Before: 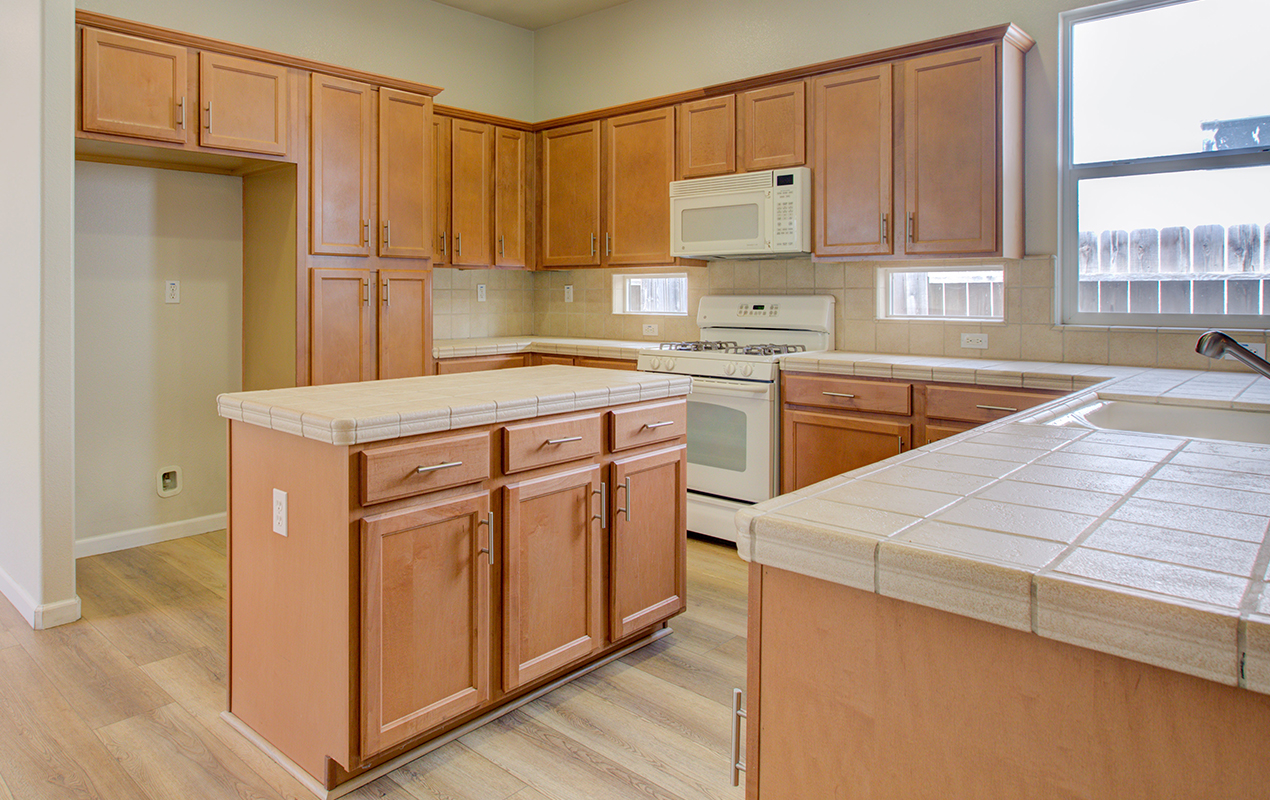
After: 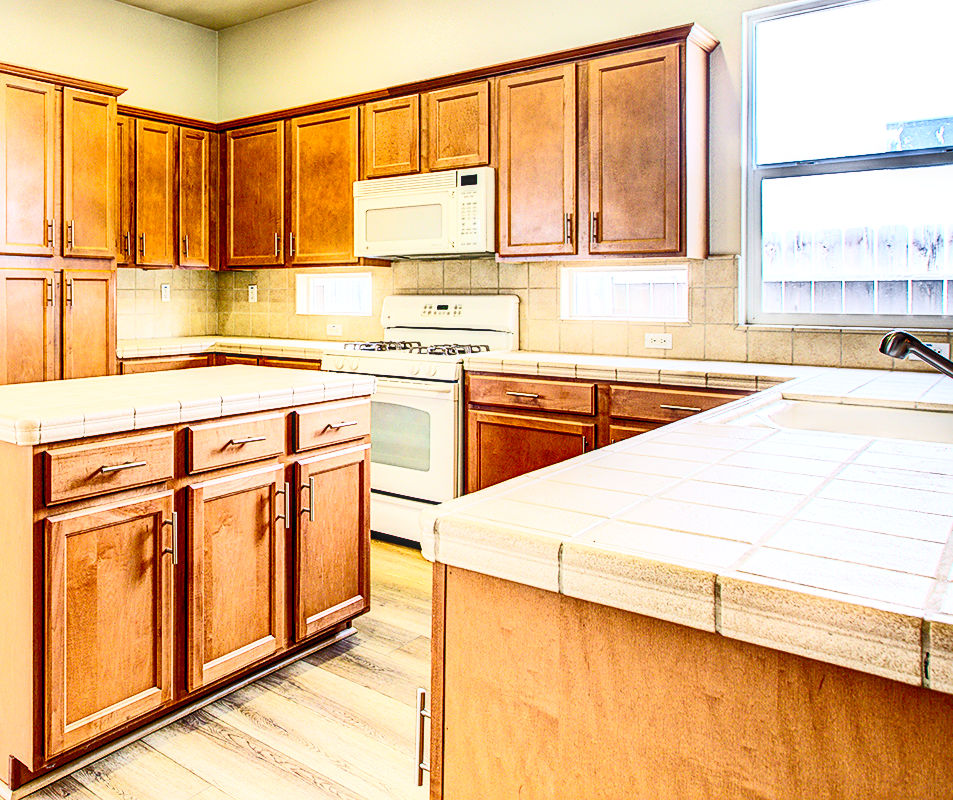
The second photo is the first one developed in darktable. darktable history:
exposure: black level correction 0.009, exposure -0.164 EV, compensate exposure bias true, compensate highlight preservation false
filmic rgb: black relative exposure -7.65 EV, white relative exposure 4.56 EV, hardness 3.61, contrast 1.117, preserve chrominance no, color science v5 (2021), contrast in shadows safe, contrast in highlights safe
sharpen: on, module defaults
local contrast: detail 130%
contrast brightness saturation: contrast 0.846, brightness 0.604, saturation 0.588
crop and rotate: left 24.937%
